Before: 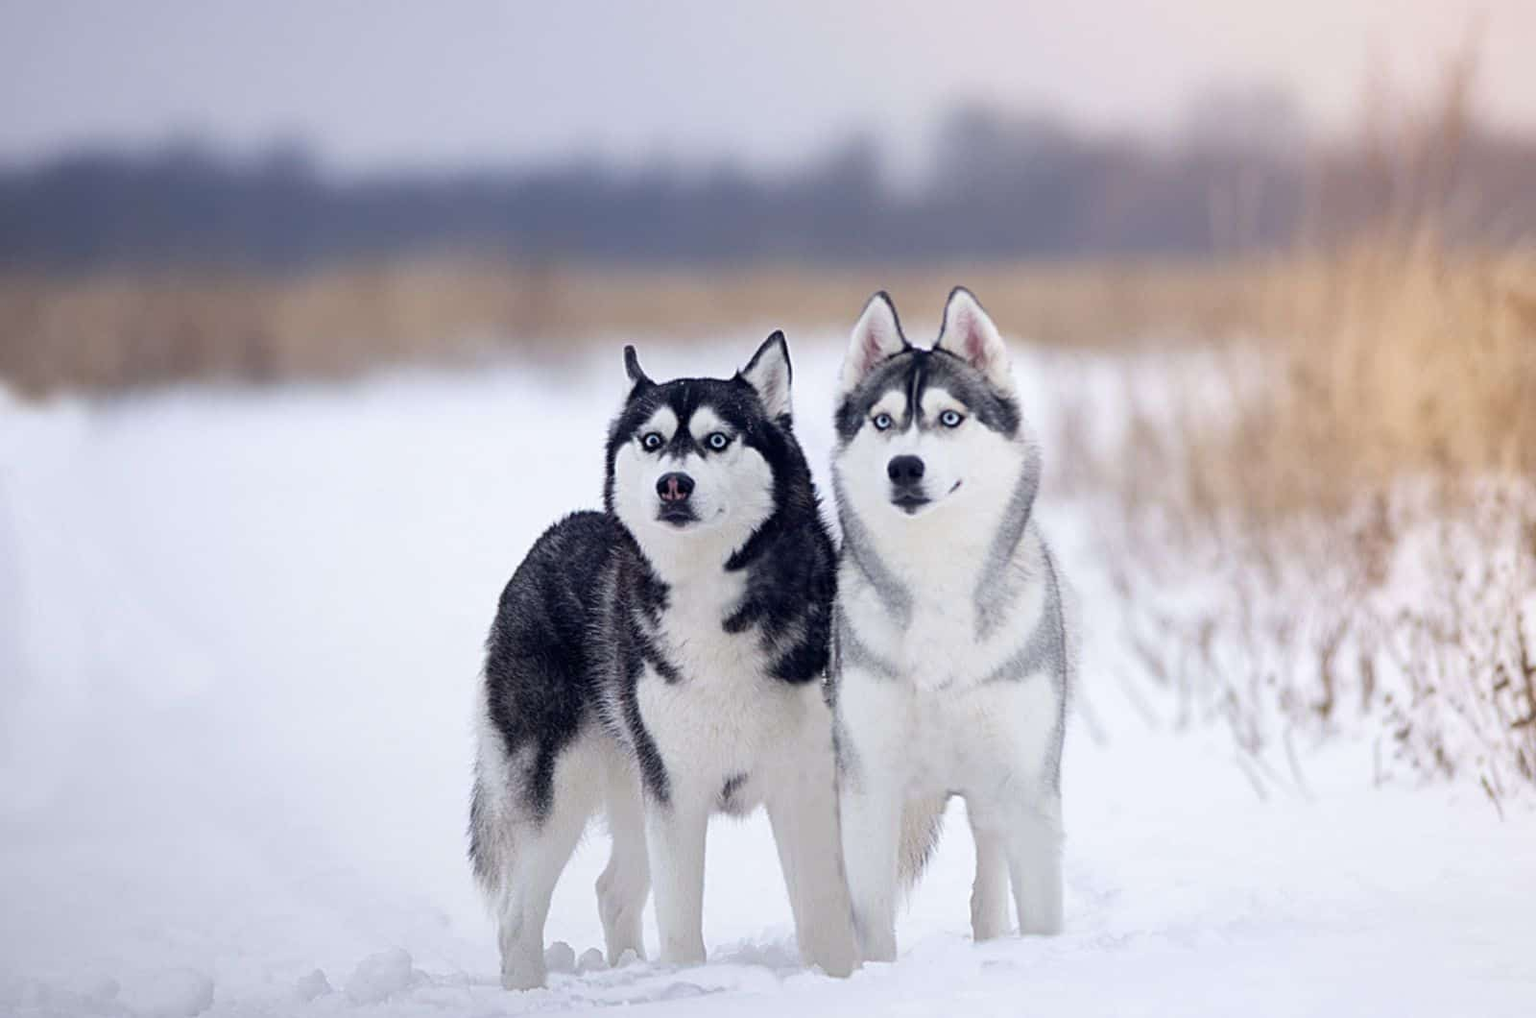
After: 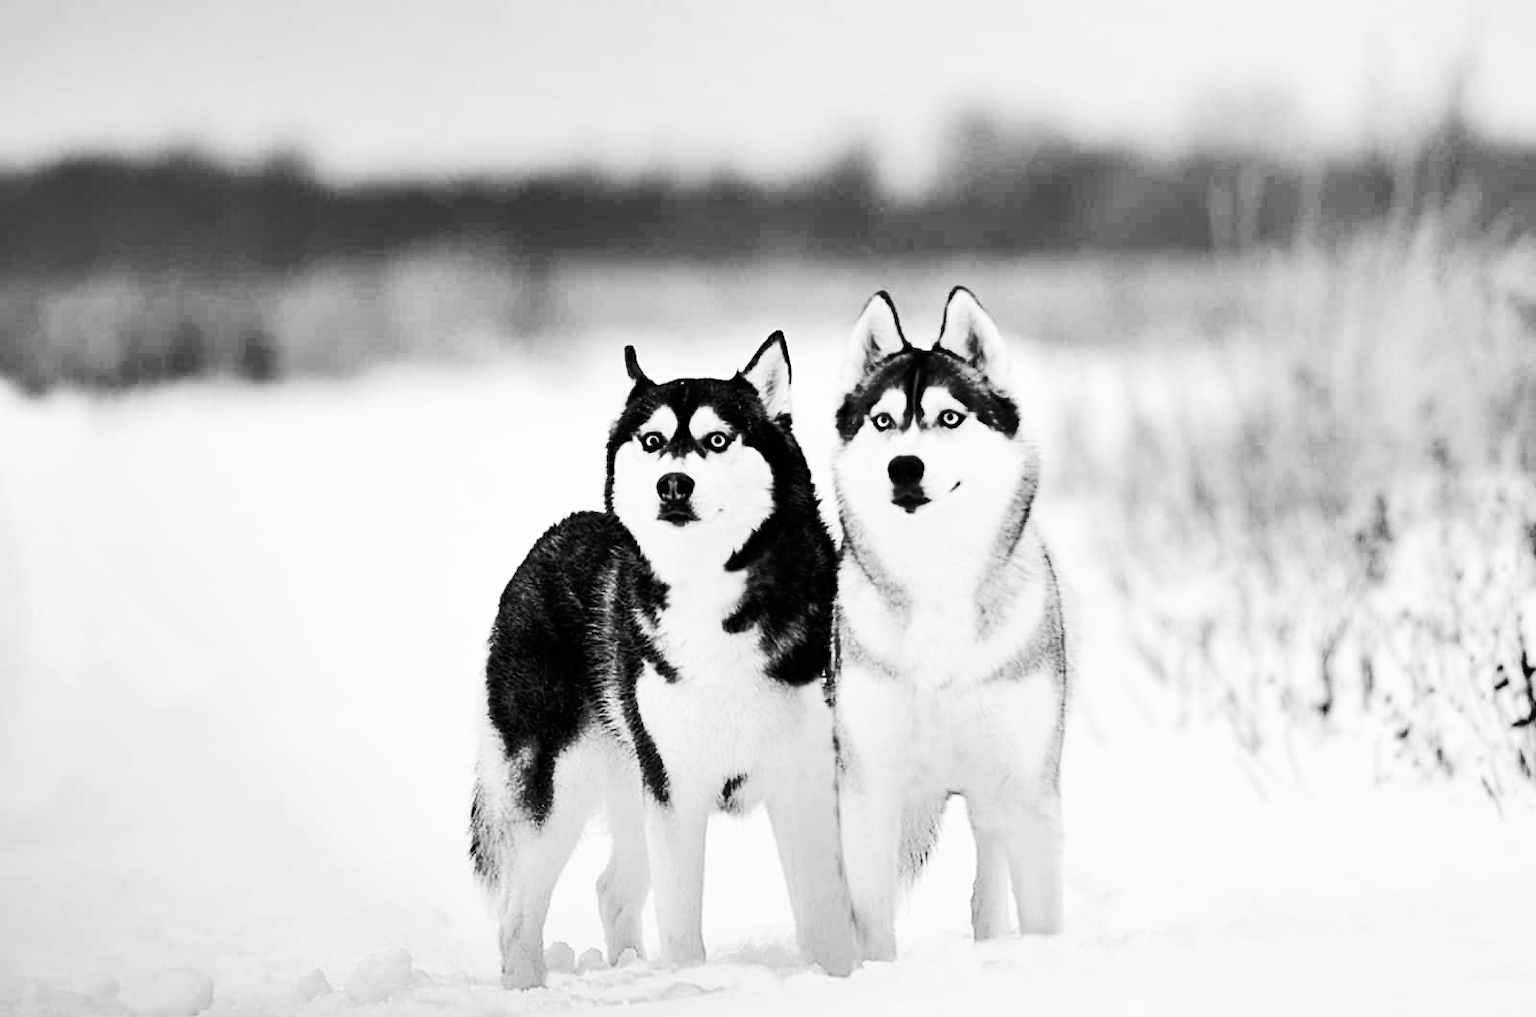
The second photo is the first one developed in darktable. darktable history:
monochrome: on, module defaults
rgb curve: curves: ch0 [(0, 0) (0.21, 0.15) (0.24, 0.21) (0.5, 0.75) (0.75, 0.96) (0.89, 0.99) (1, 1)]; ch1 [(0, 0.02) (0.21, 0.13) (0.25, 0.2) (0.5, 0.67) (0.75, 0.9) (0.89, 0.97) (1, 1)]; ch2 [(0, 0.02) (0.21, 0.13) (0.25, 0.2) (0.5, 0.67) (0.75, 0.9) (0.89, 0.97) (1, 1)], compensate middle gray true
shadows and highlights: radius 108.52, shadows 40.68, highlights -72.88, low approximation 0.01, soften with gaussian
